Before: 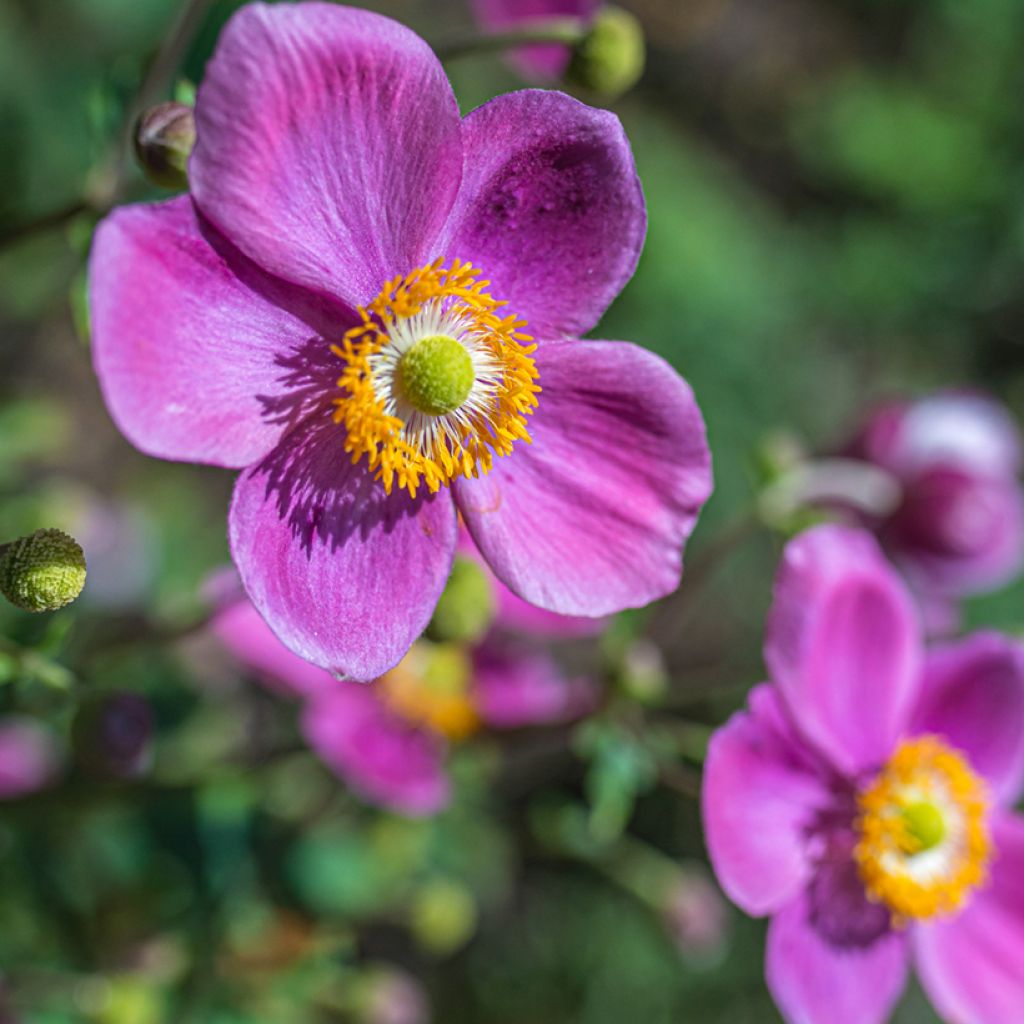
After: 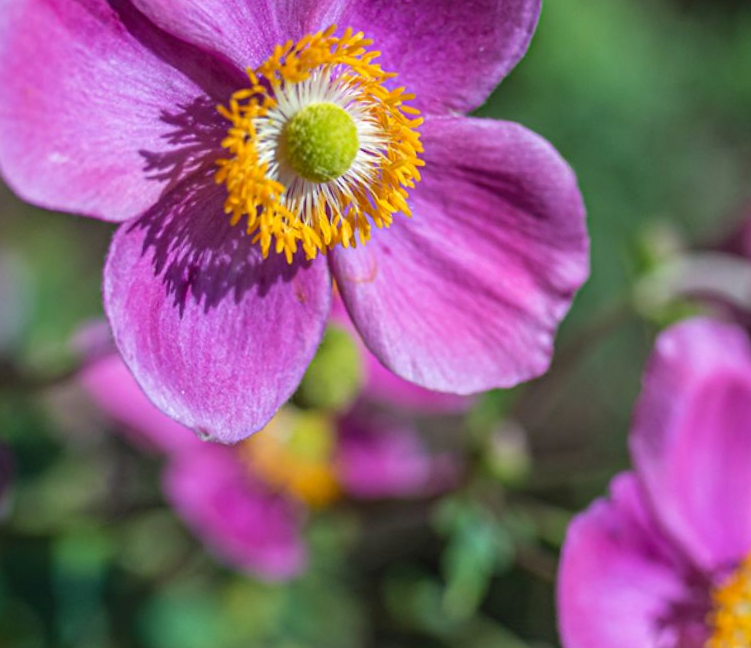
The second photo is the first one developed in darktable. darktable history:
crop and rotate: angle -3.87°, left 9.802%, top 20.526%, right 12.023%, bottom 11.985%
